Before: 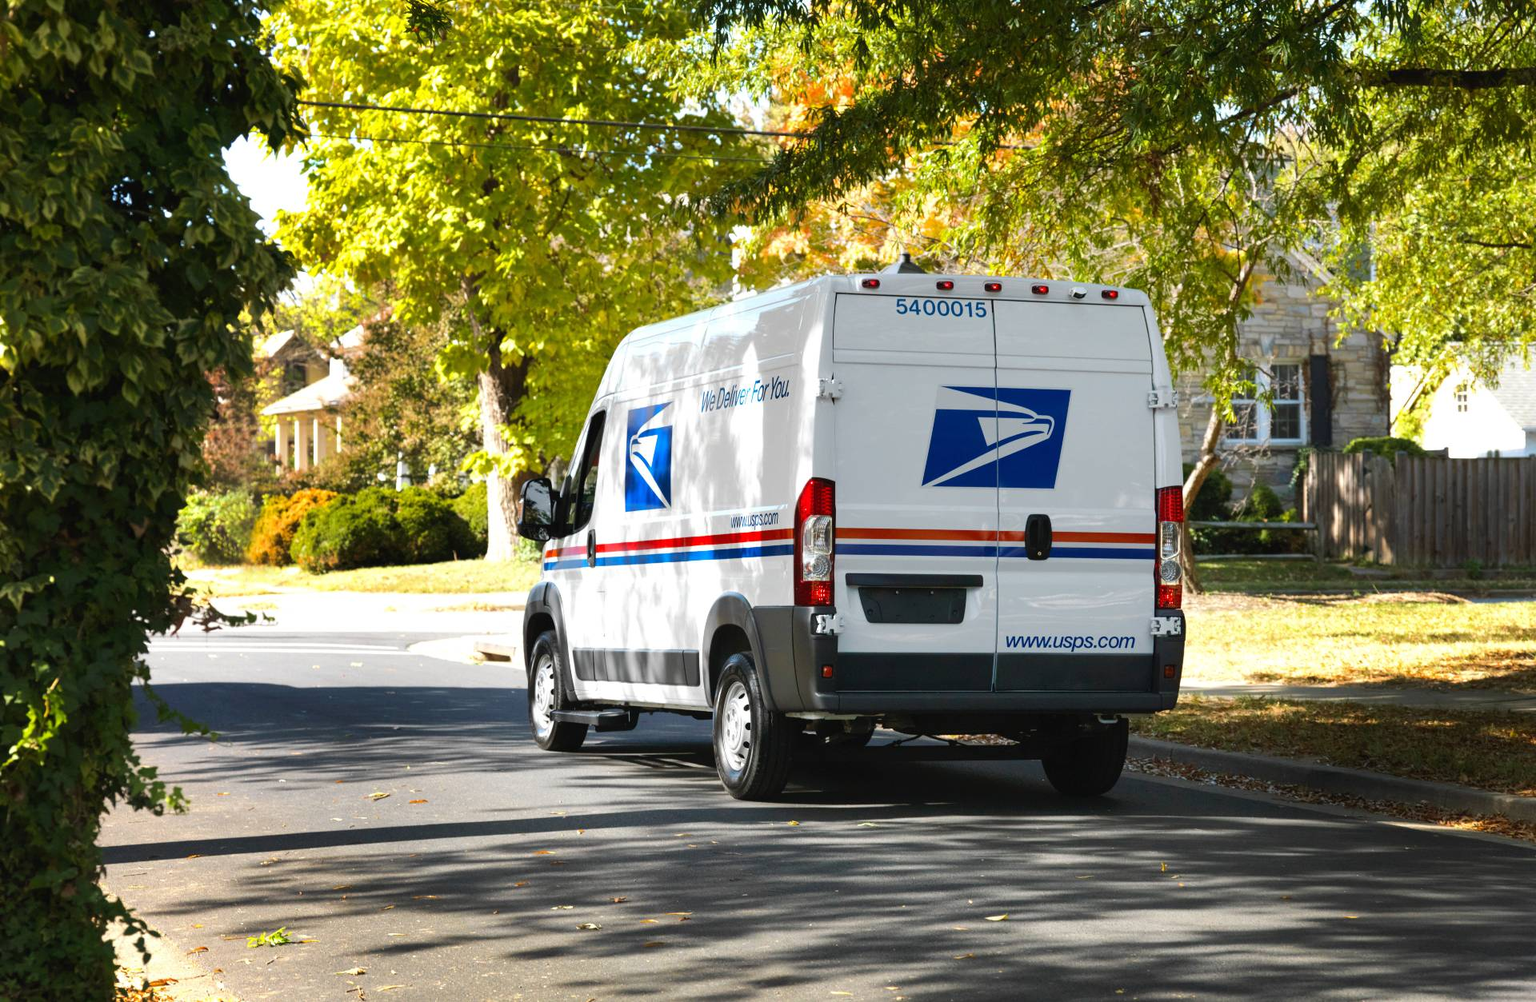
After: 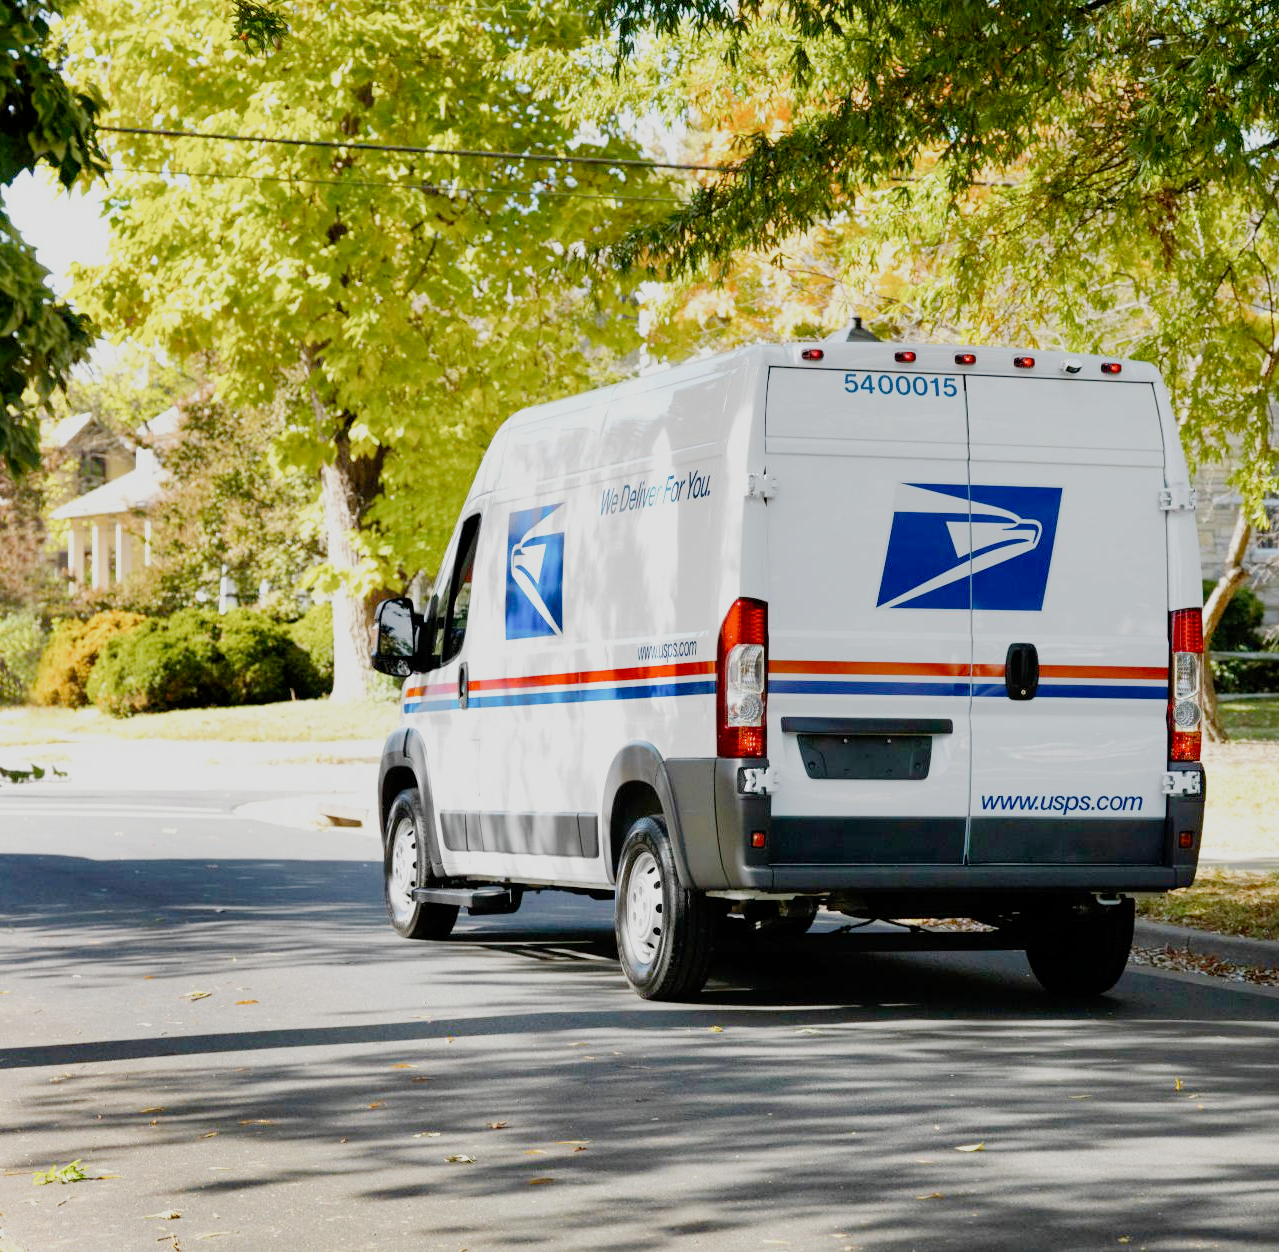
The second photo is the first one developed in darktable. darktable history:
exposure: exposure 0.935 EV, compensate highlight preservation false
crop and rotate: left 14.385%, right 18.948%
filmic rgb: middle gray luminance 18%, black relative exposure -7.5 EV, white relative exposure 8.5 EV, threshold 6 EV, target black luminance 0%, hardness 2.23, latitude 18.37%, contrast 0.878, highlights saturation mix 5%, shadows ↔ highlights balance 10.15%, add noise in highlights 0, preserve chrominance no, color science v3 (2019), use custom middle-gray values true, iterations of high-quality reconstruction 0, contrast in highlights soft, enable highlight reconstruction true
